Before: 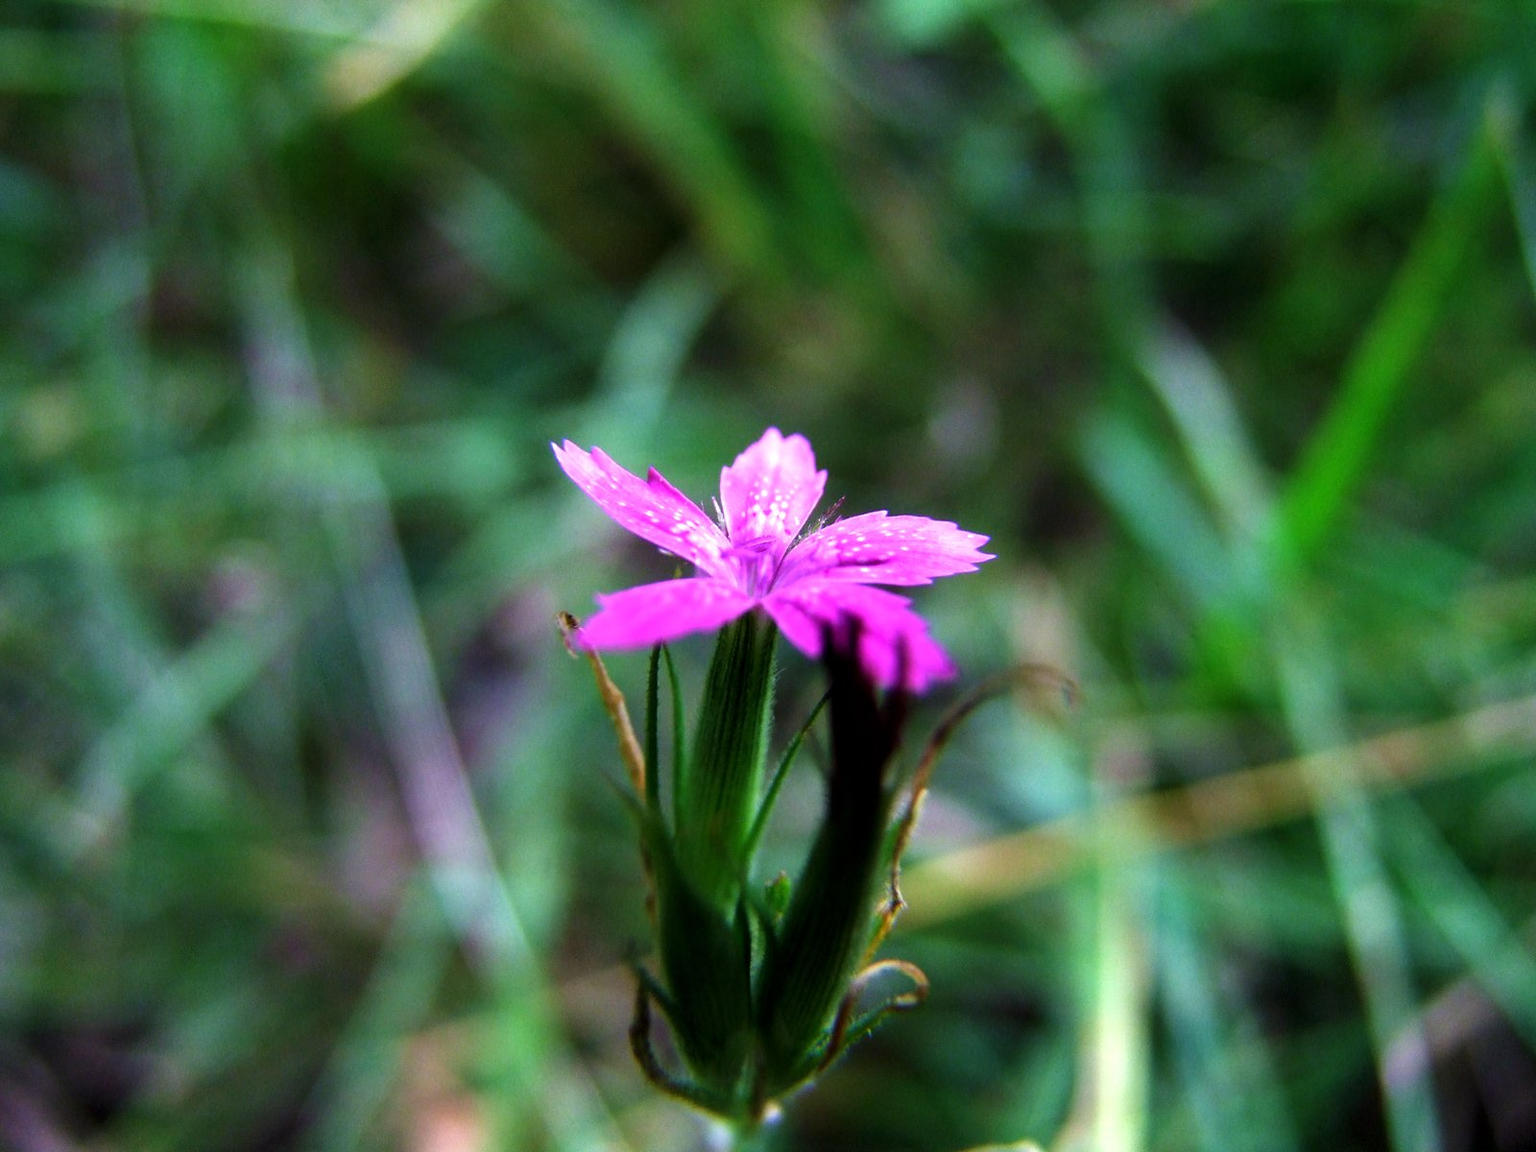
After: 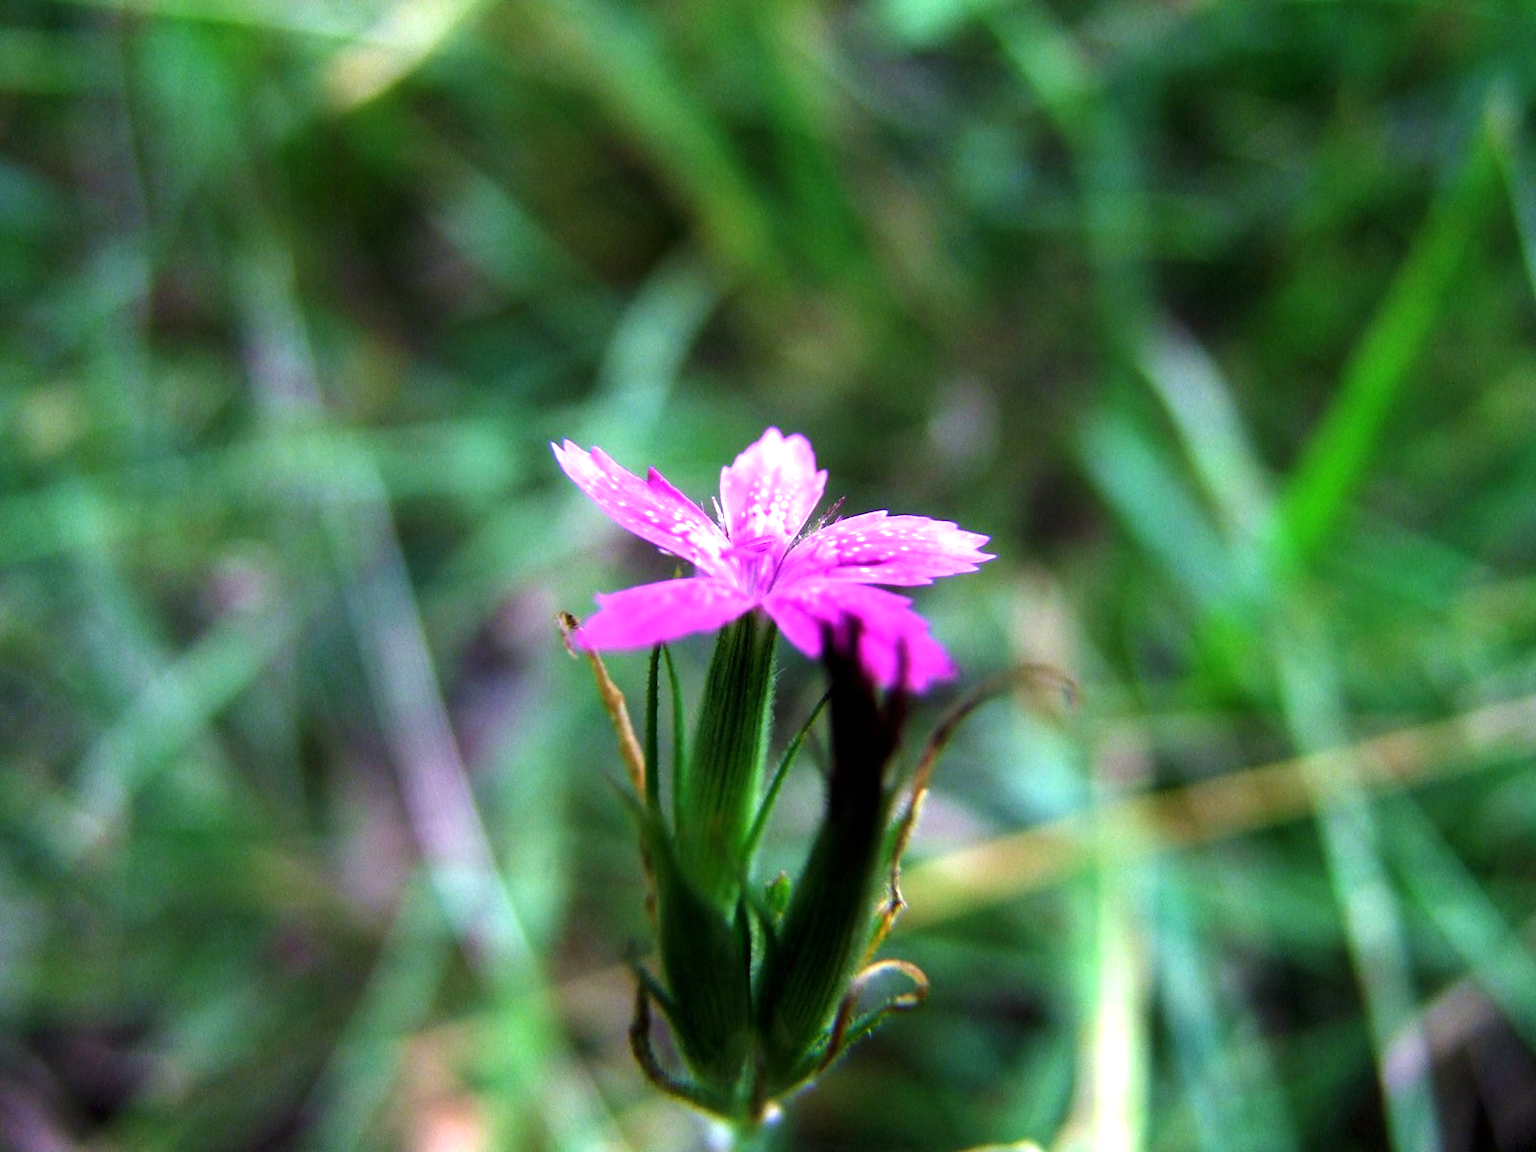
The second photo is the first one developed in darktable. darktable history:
exposure: exposure 0.578 EV, compensate highlight preservation false
